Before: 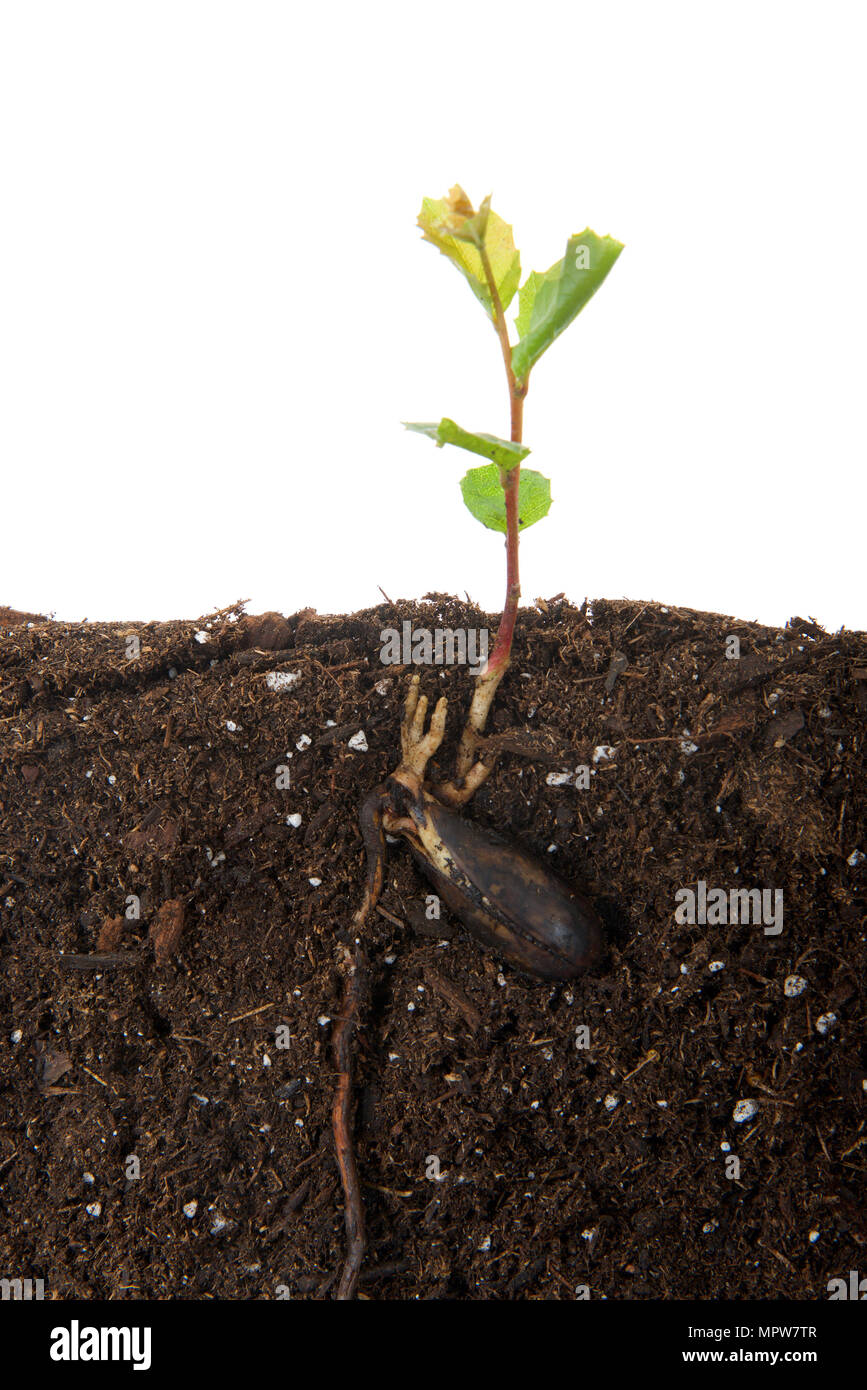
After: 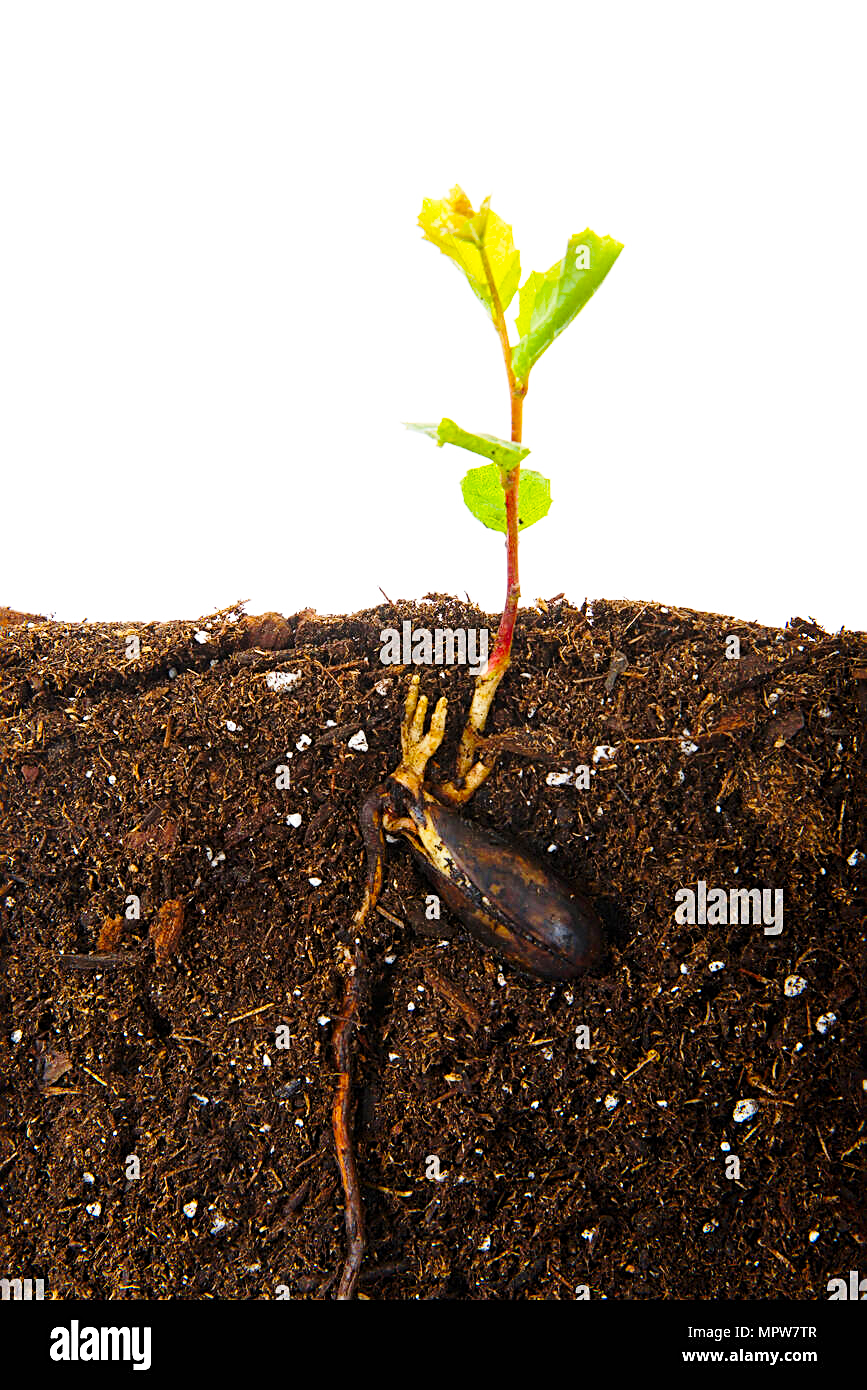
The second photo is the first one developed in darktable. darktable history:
color balance rgb: linear chroma grading › global chroma 15%, perceptual saturation grading › global saturation 30%
base curve: curves: ch0 [(0, 0) (0.028, 0.03) (0.121, 0.232) (0.46, 0.748) (0.859, 0.968) (1, 1)], preserve colors none
sharpen: radius 2.531, amount 0.628
